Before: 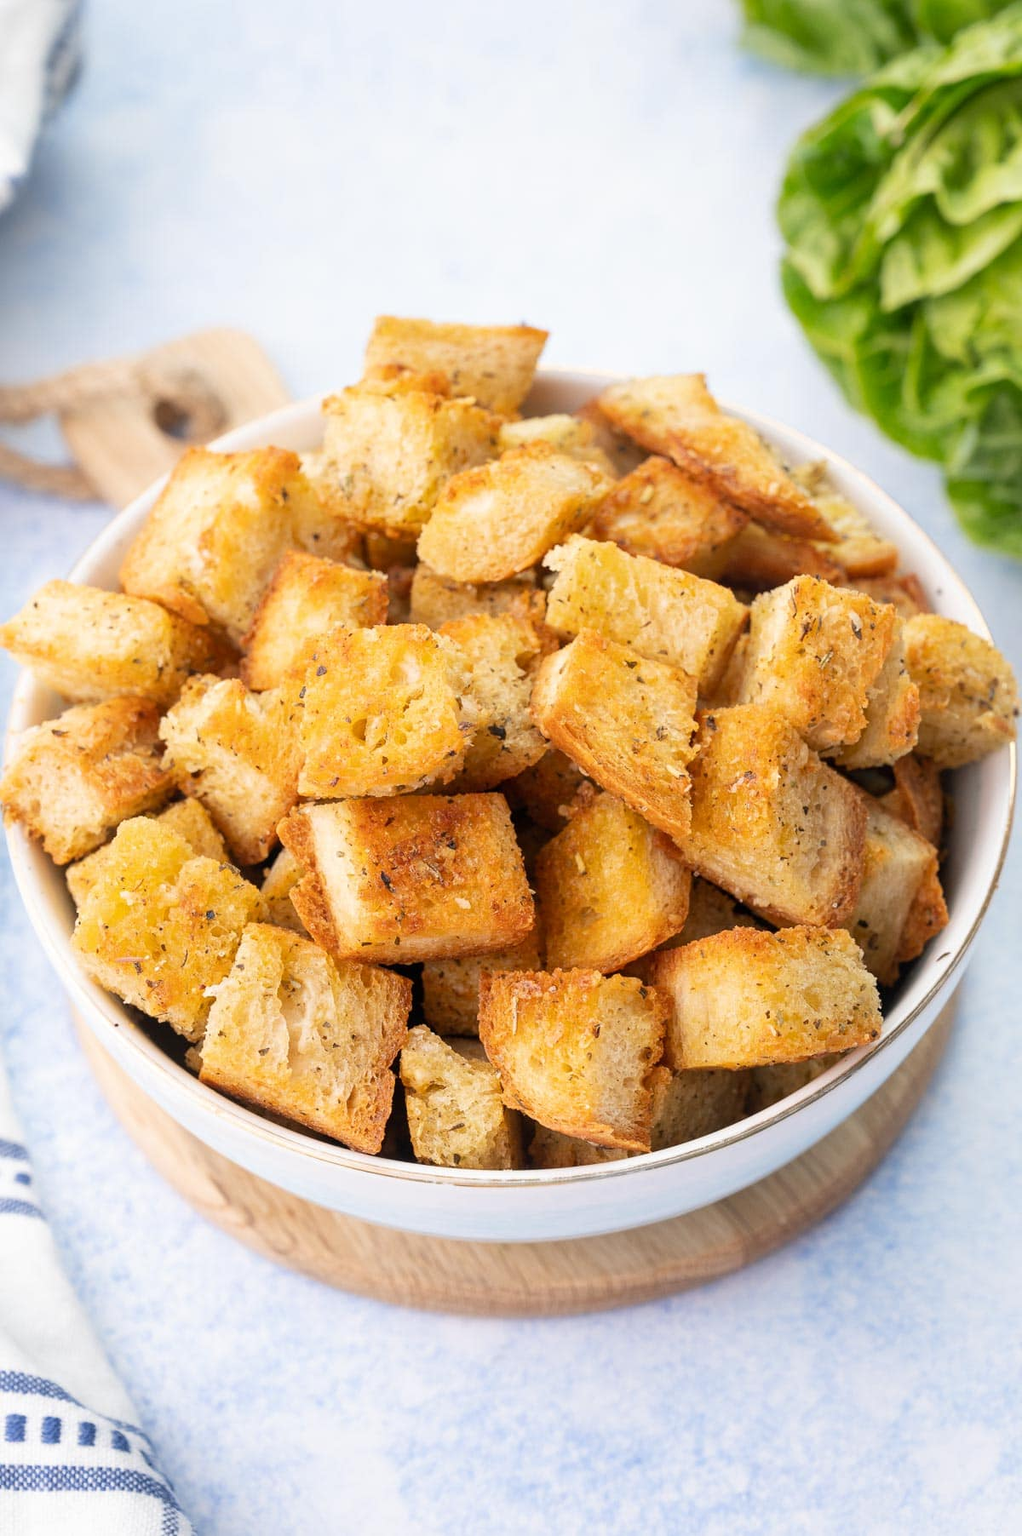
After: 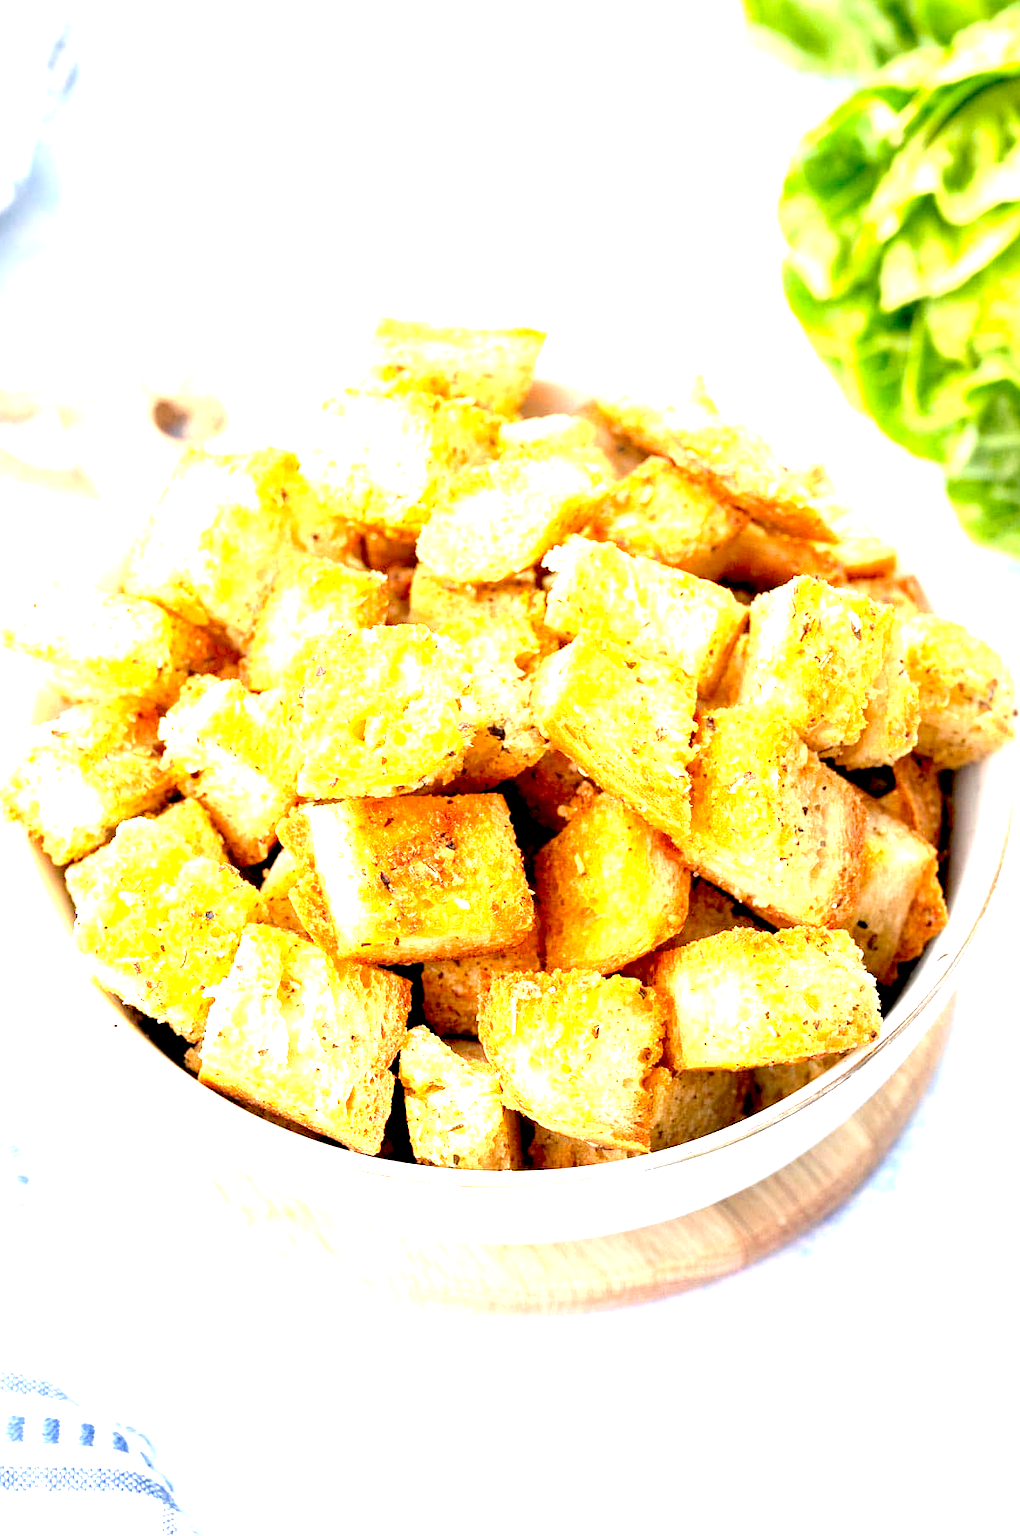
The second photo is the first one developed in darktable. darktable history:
crop and rotate: left 0.126%
exposure: black level correction 0.016, exposure 1.774 EV, compensate highlight preservation false
